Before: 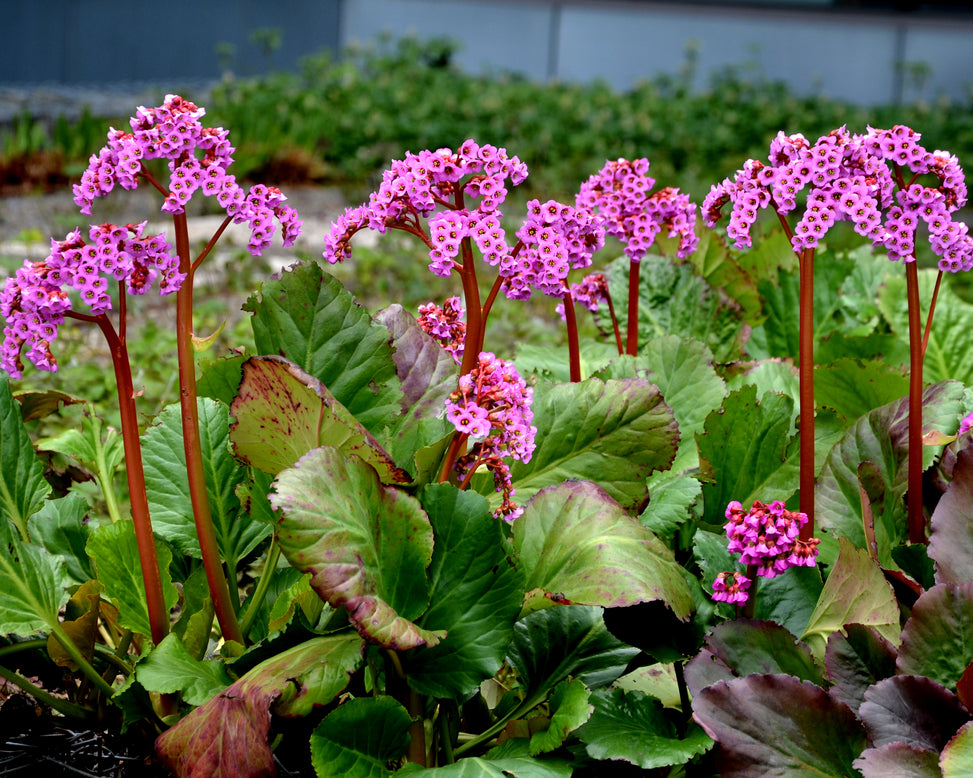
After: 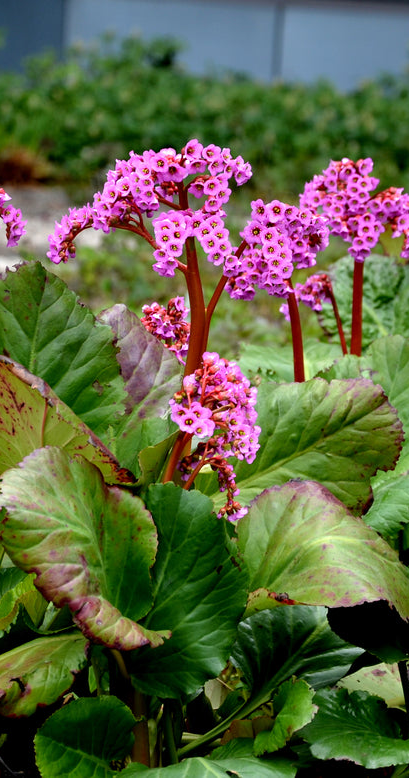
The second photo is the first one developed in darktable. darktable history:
crop: left 28.418%, right 29.479%
